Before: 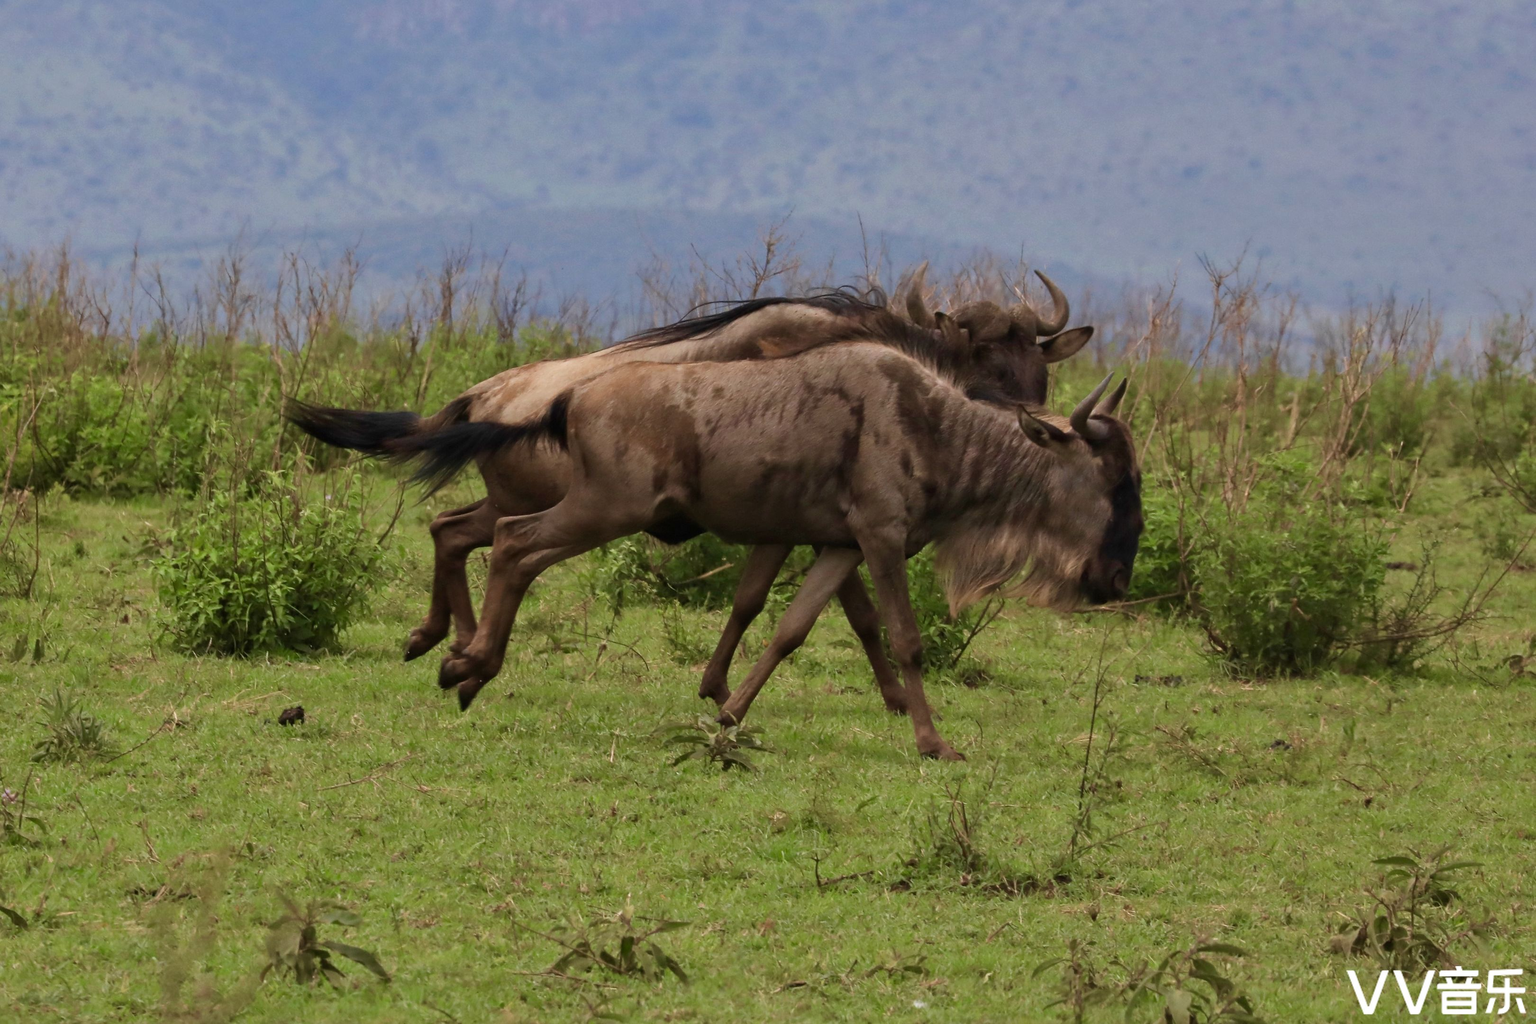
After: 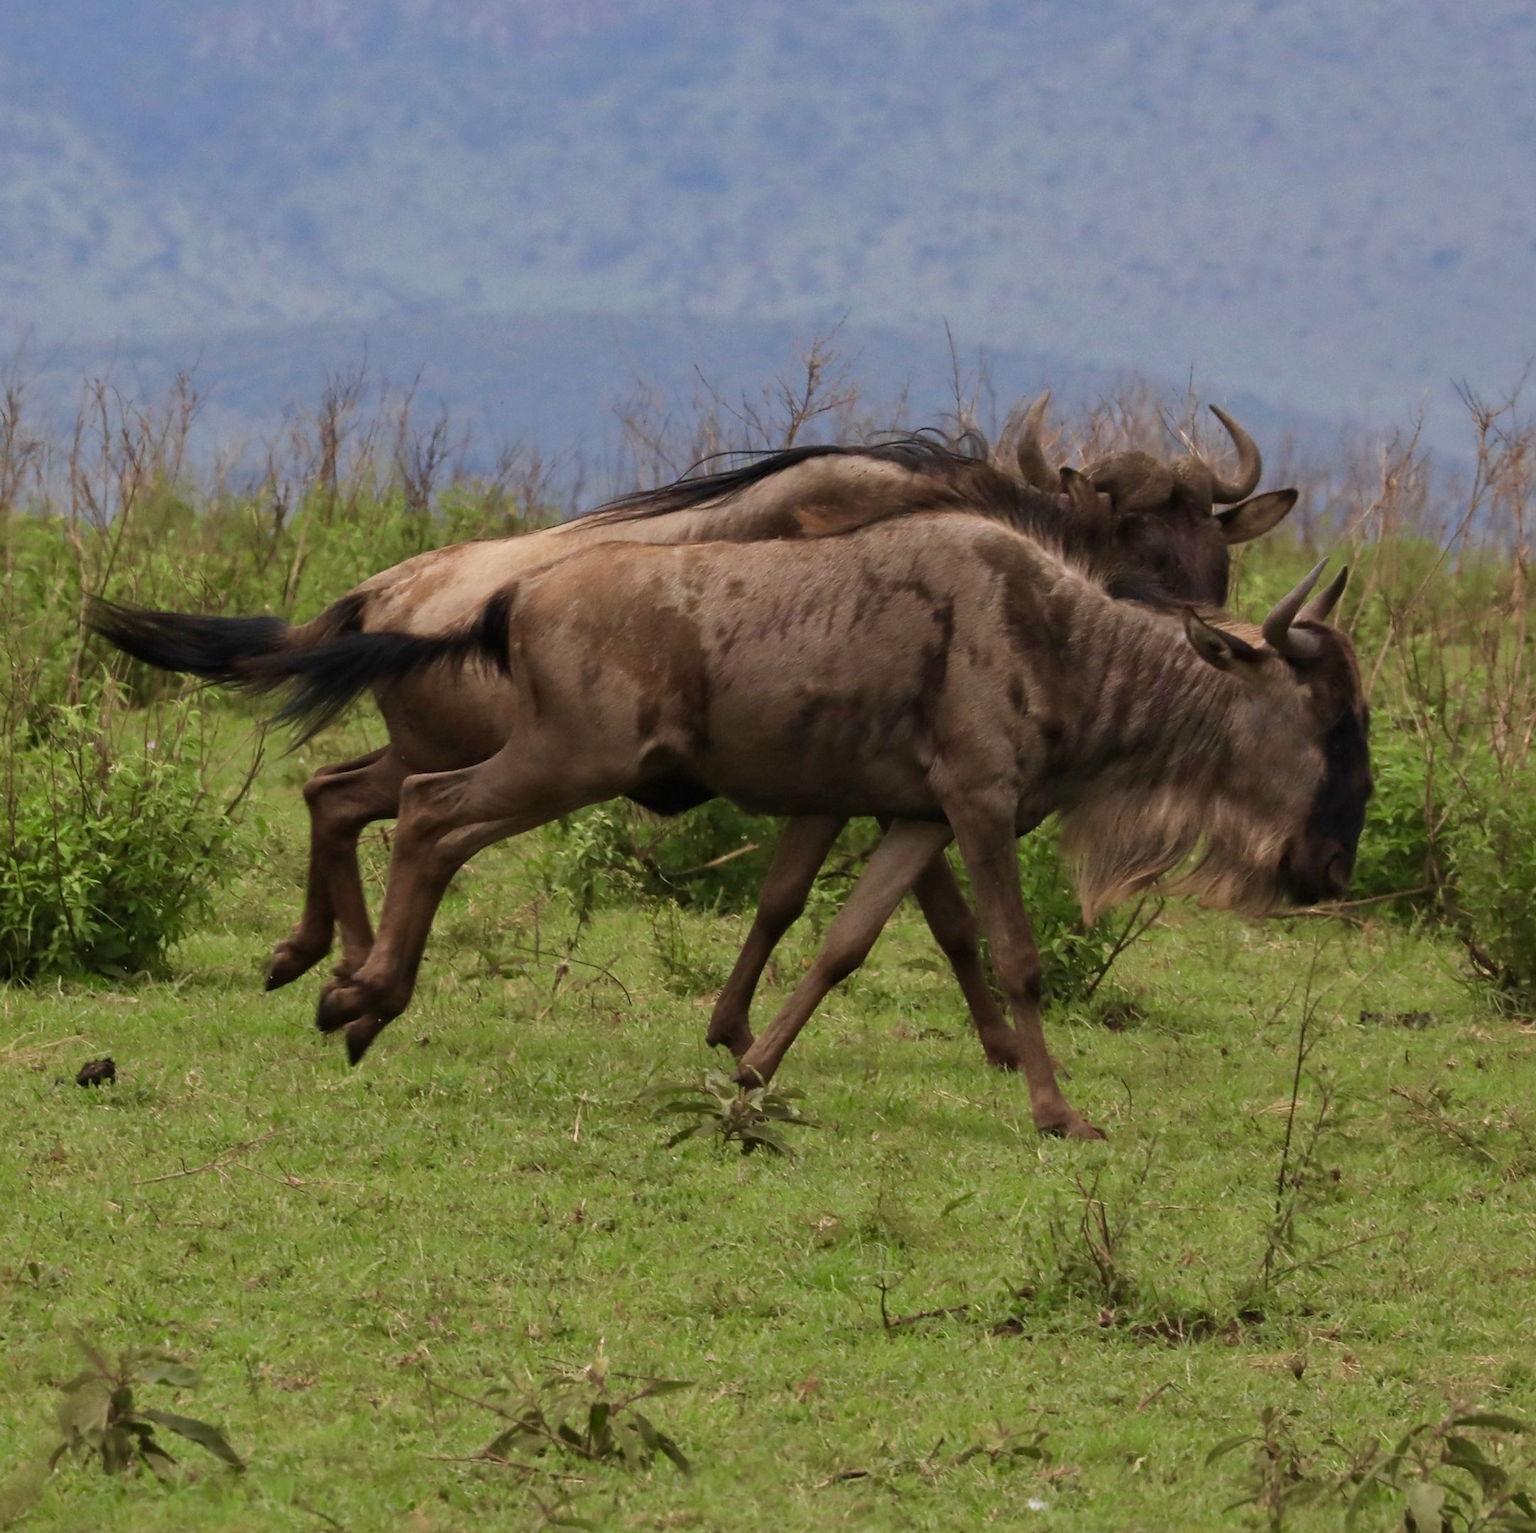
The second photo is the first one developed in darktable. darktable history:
crop and rotate: left 14.868%, right 18.391%
